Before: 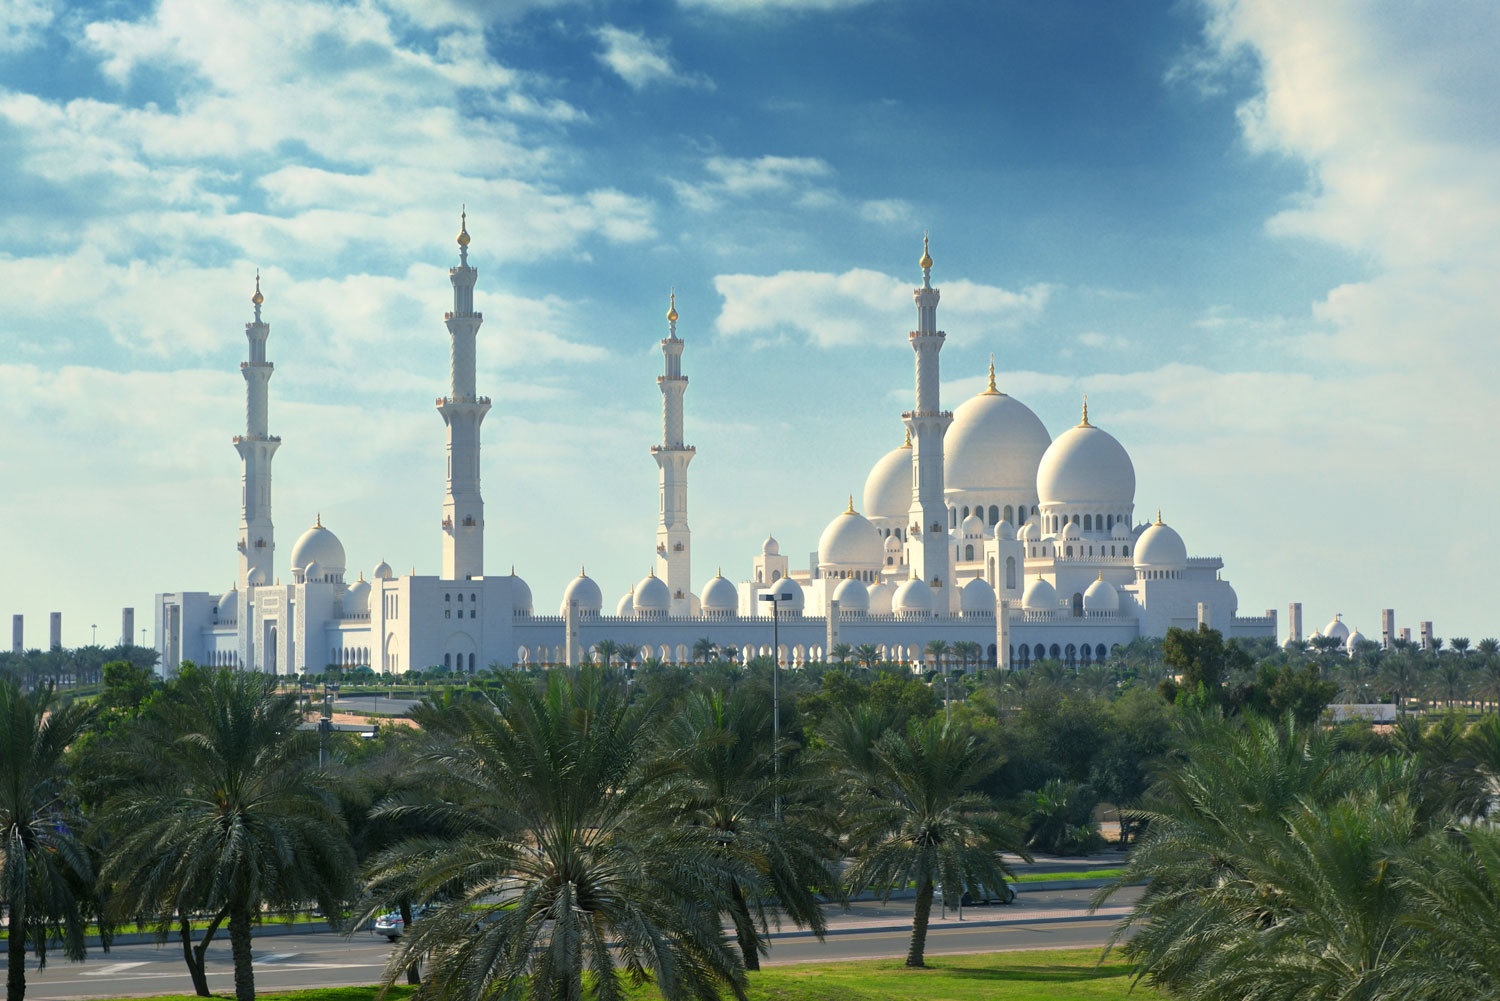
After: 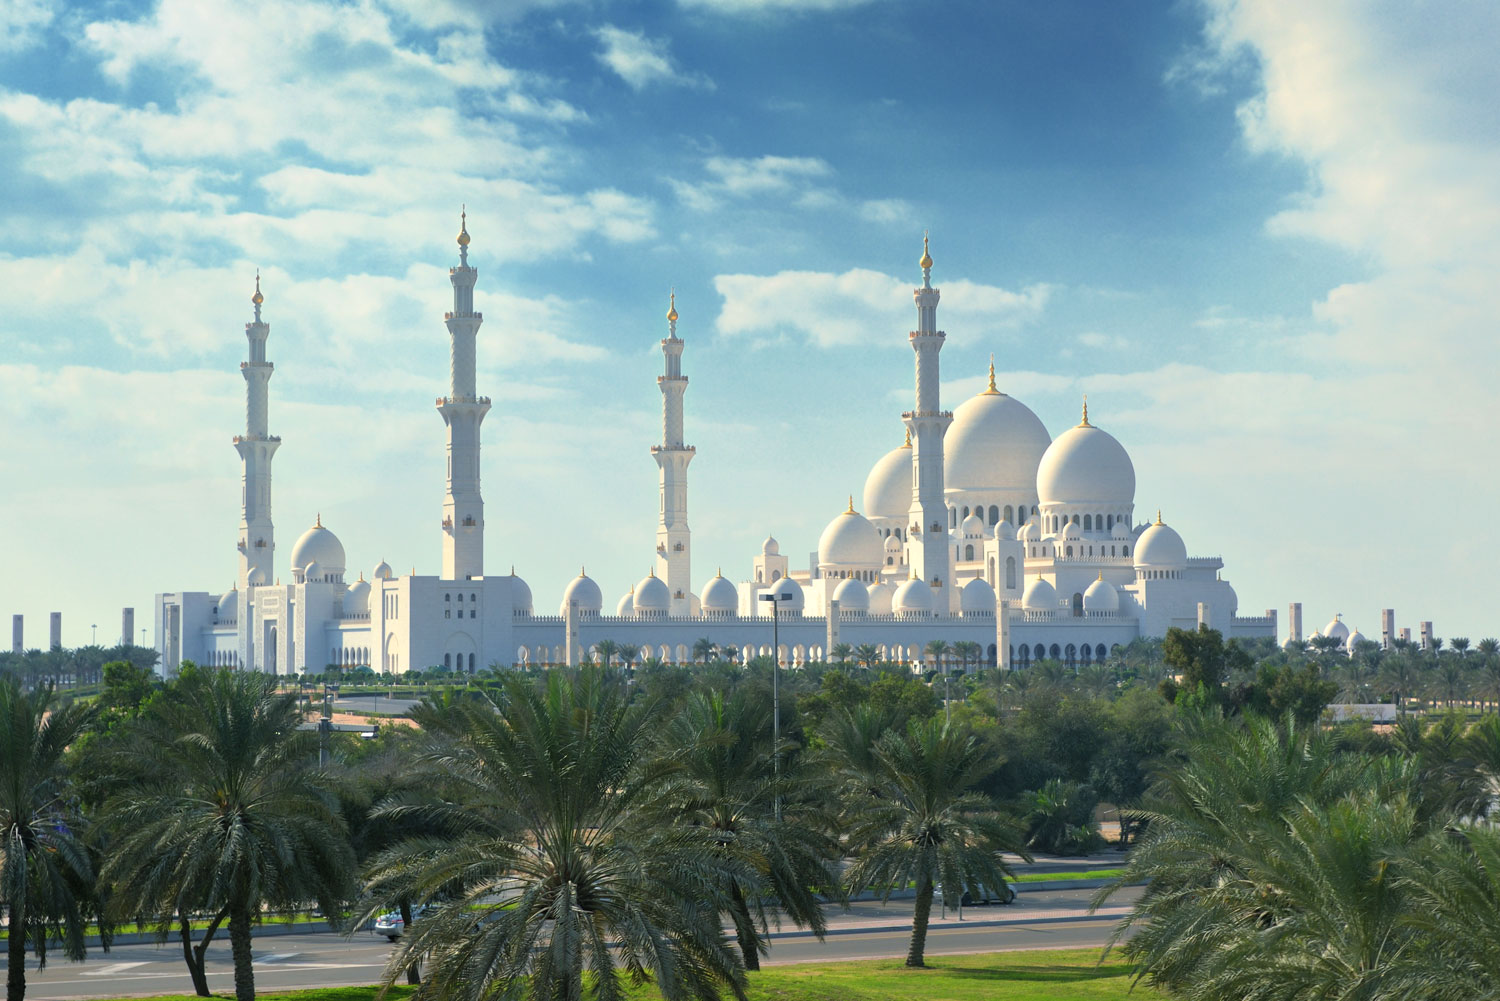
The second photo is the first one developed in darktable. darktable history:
contrast brightness saturation: contrast 0.051, brightness 0.065, saturation 0.012
